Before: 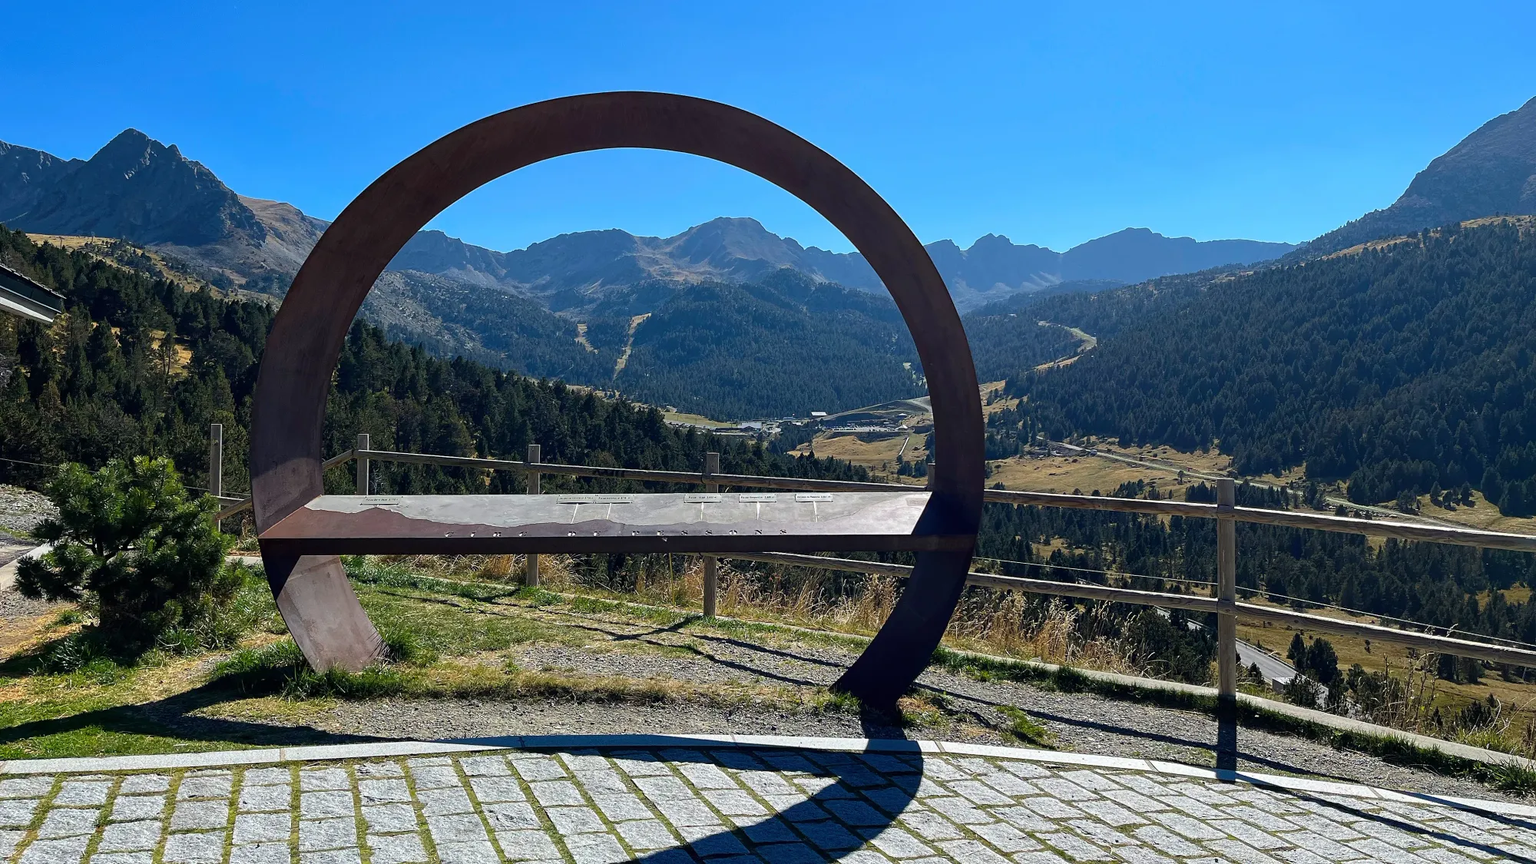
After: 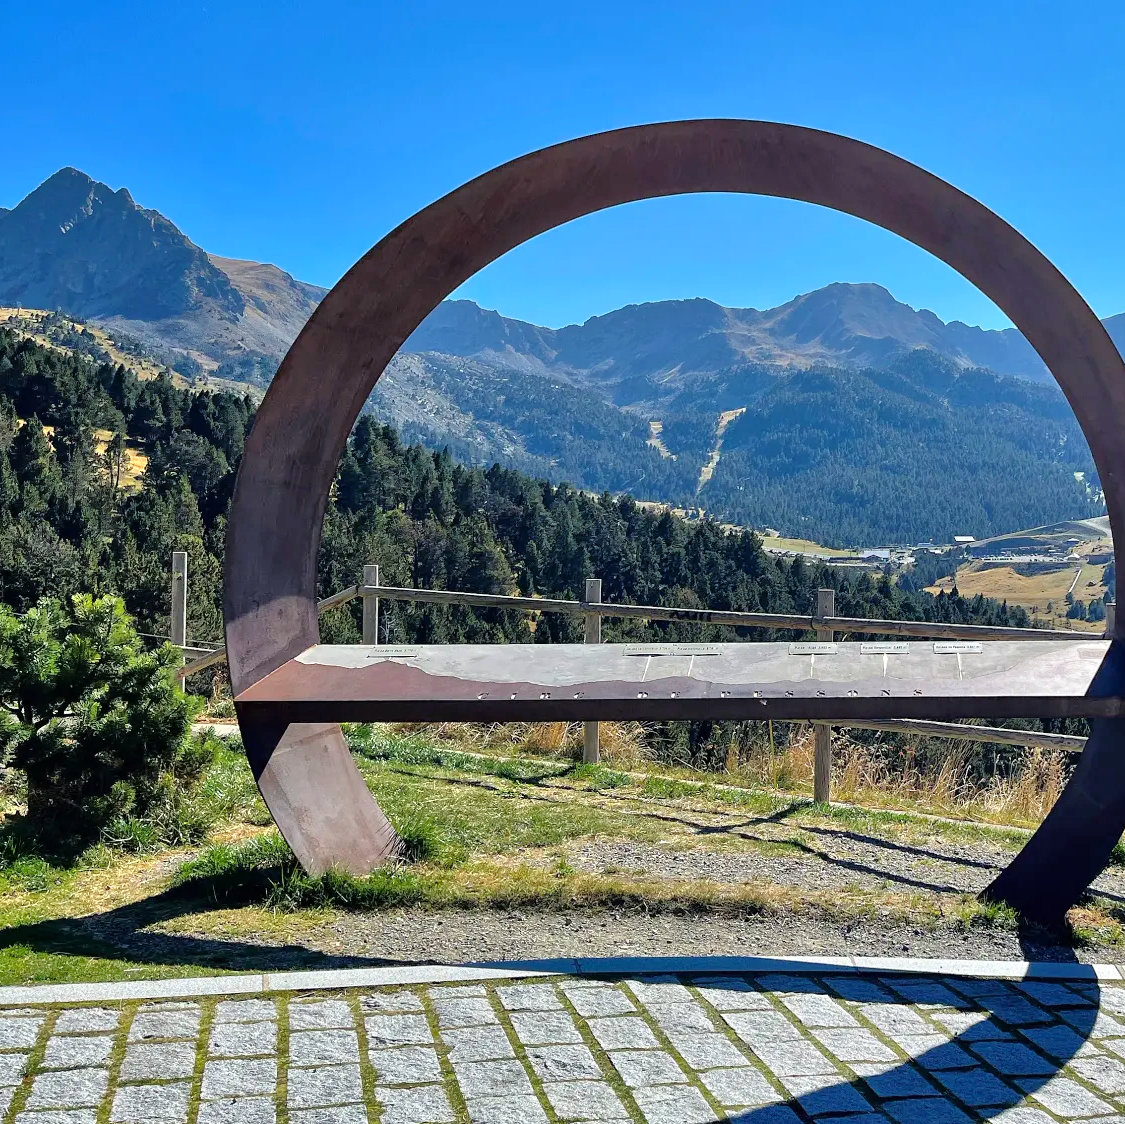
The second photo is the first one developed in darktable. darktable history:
shadows and highlights: low approximation 0.01, soften with gaussian
crop: left 5.114%, right 38.589%
tone equalizer: -7 EV 0.15 EV, -6 EV 0.6 EV, -5 EV 1.15 EV, -4 EV 1.33 EV, -3 EV 1.15 EV, -2 EV 0.6 EV, -1 EV 0.15 EV, mask exposure compensation -0.5 EV
